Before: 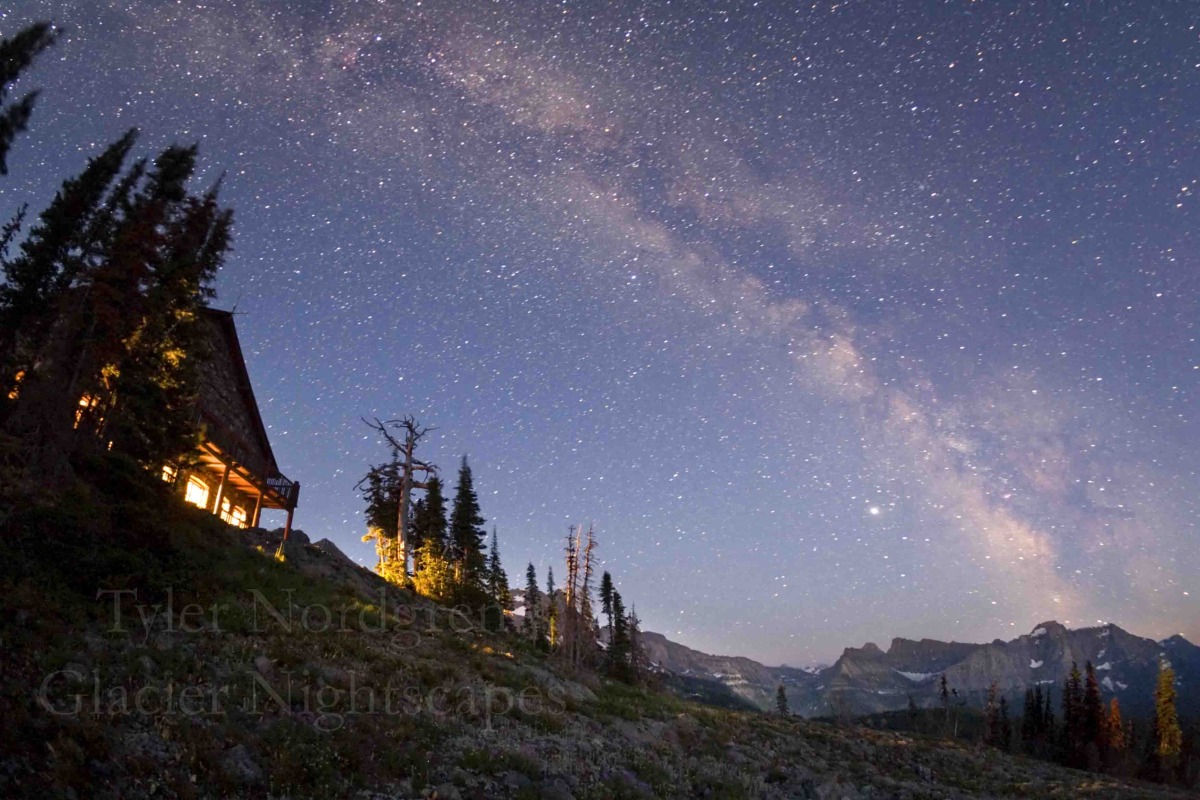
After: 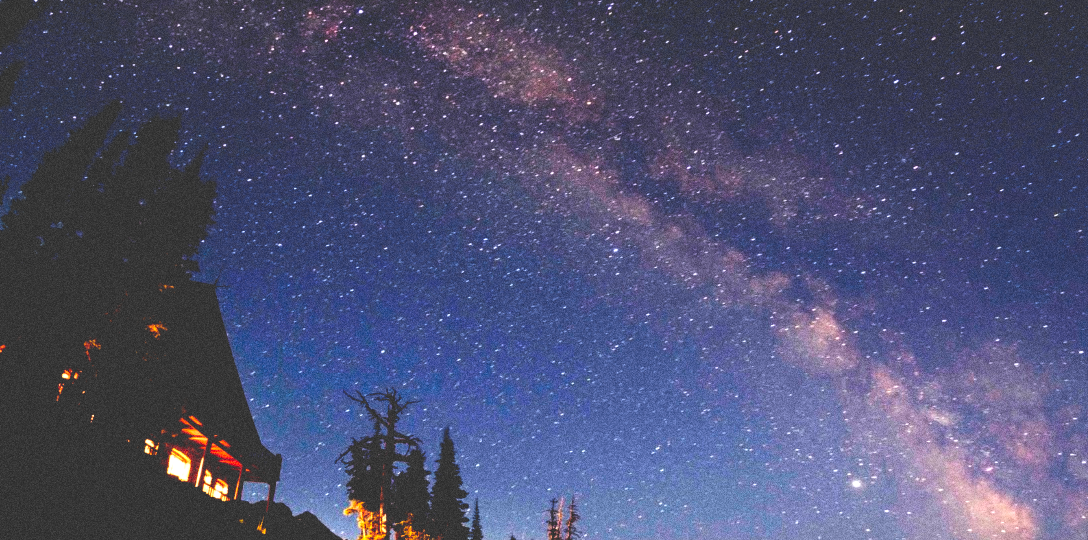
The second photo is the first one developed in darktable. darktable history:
crop: left 1.509%, top 3.452%, right 7.696%, bottom 28.452%
grain: coarseness 0.09 ISO, strength 40%
base curve: curves: ch0 [(0, 0.036) (0.083, 0.04) (0.804, 1)], preserve colors none
